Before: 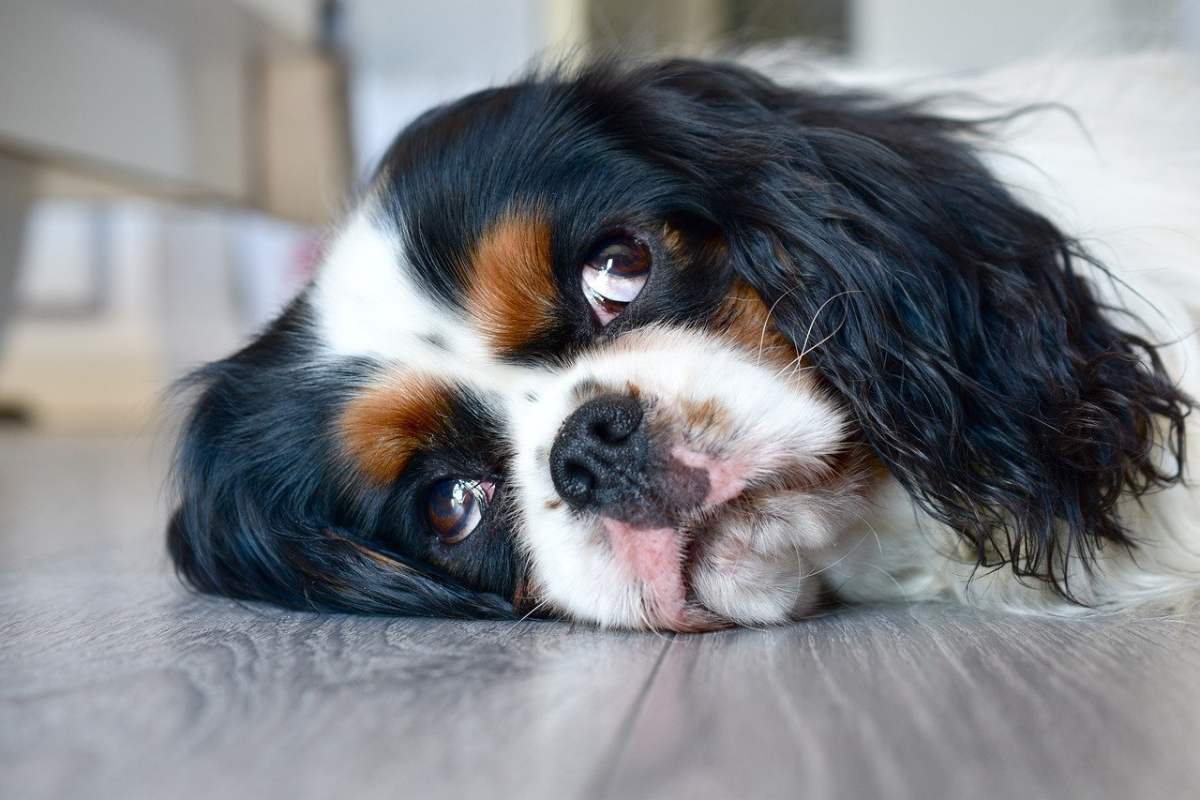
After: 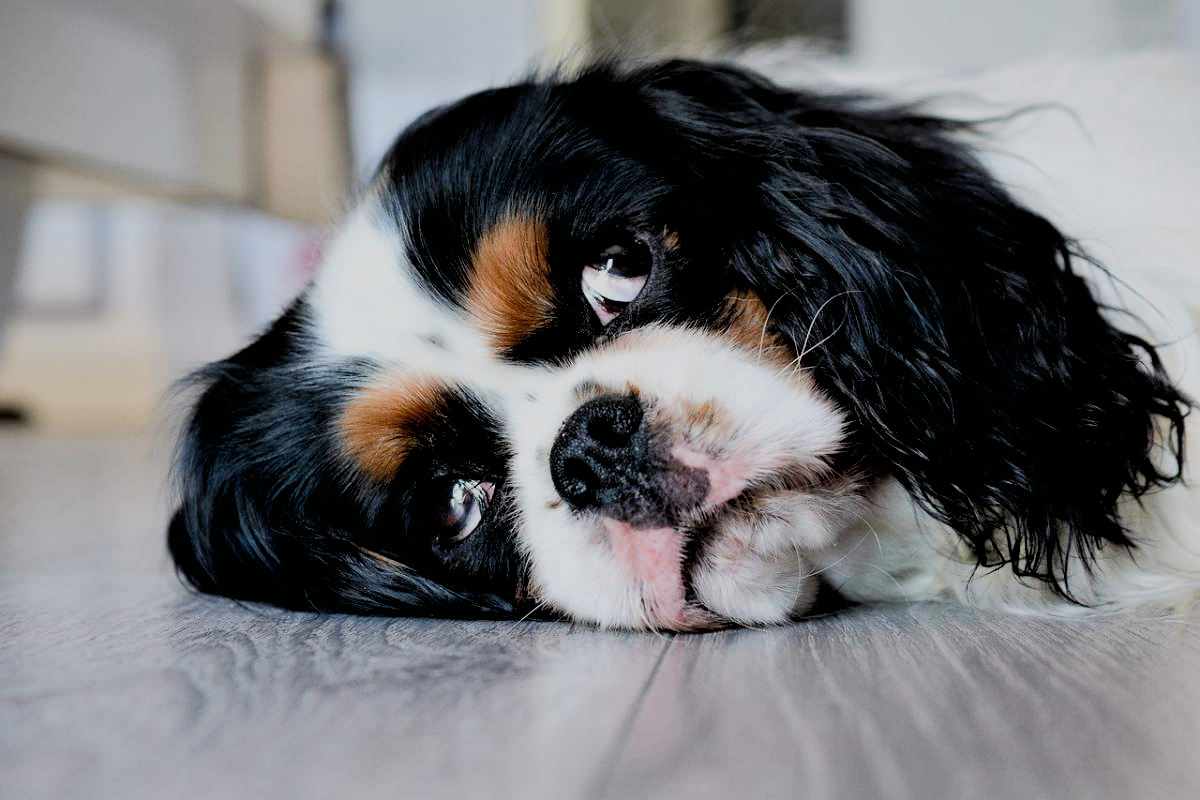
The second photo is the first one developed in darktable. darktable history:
filmic rgb: black relative exposure -2.88 EV, white relative exposure 4.56 EV, hardness 1.75, contrast 1.267
